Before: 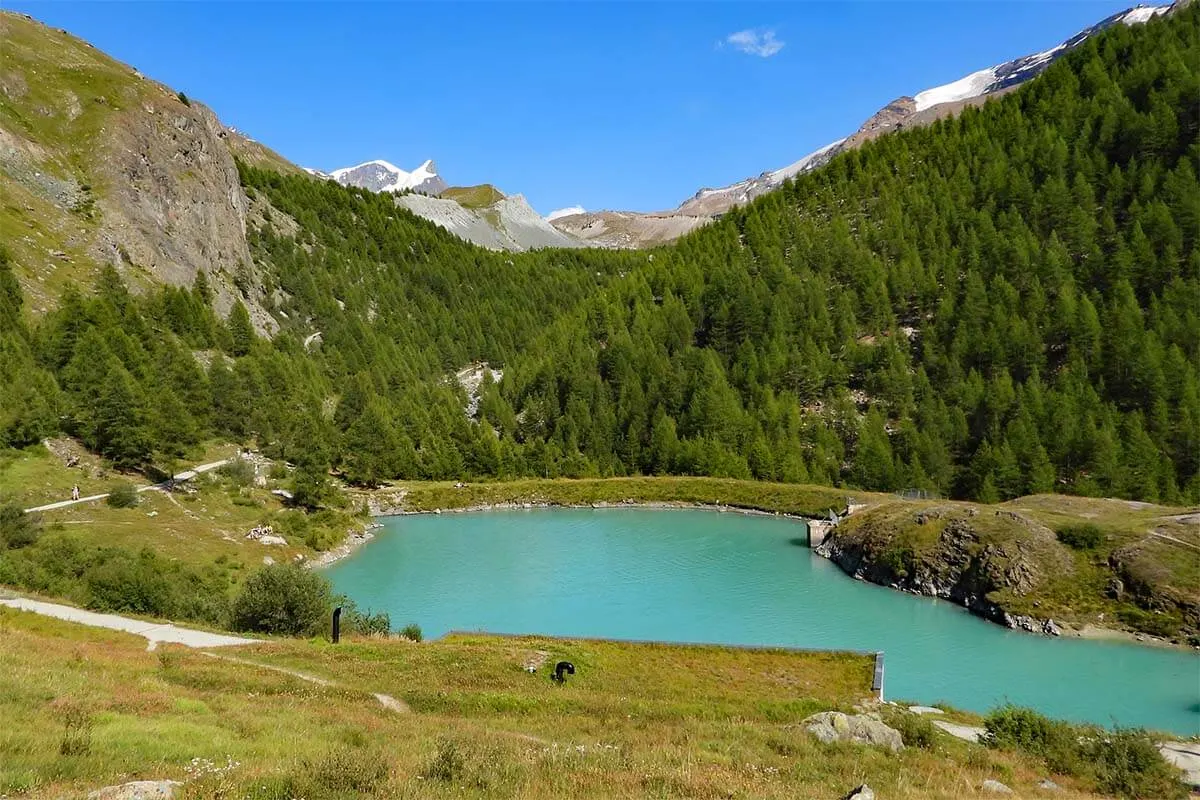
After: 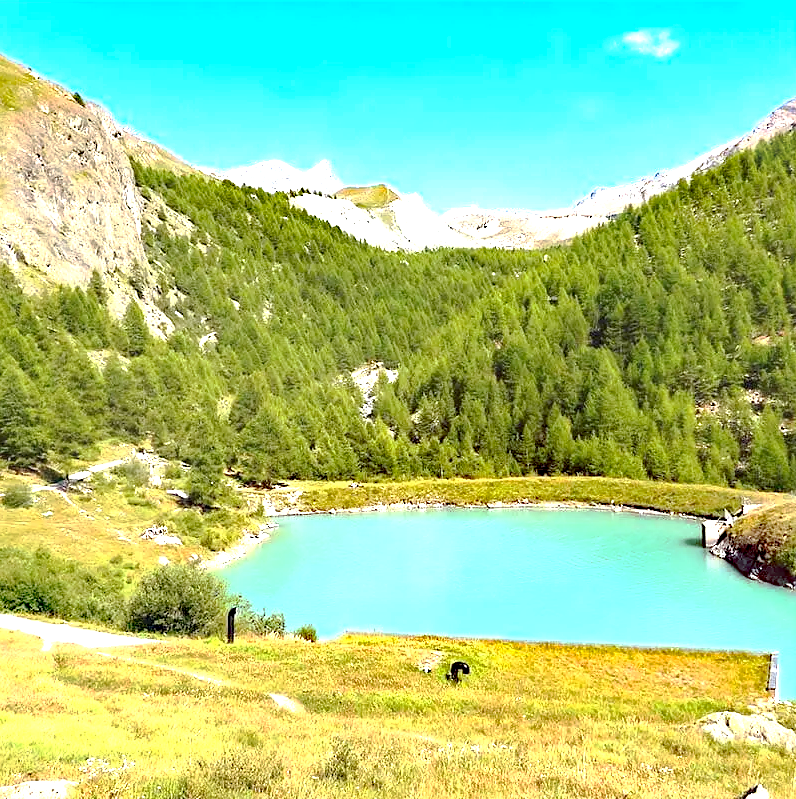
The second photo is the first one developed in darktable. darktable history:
crop and rotate: left 8.782%, right 24.822%
base curve: curves: ch0 [(0, 0) (0.235, 0.266) (0.503, 0.496) (0.786, 0.72) (1, 1)], fusion 1, preserve colors none
exposure: black level correction 0, exposure 1.096 EV, compensate highlight preservation false
